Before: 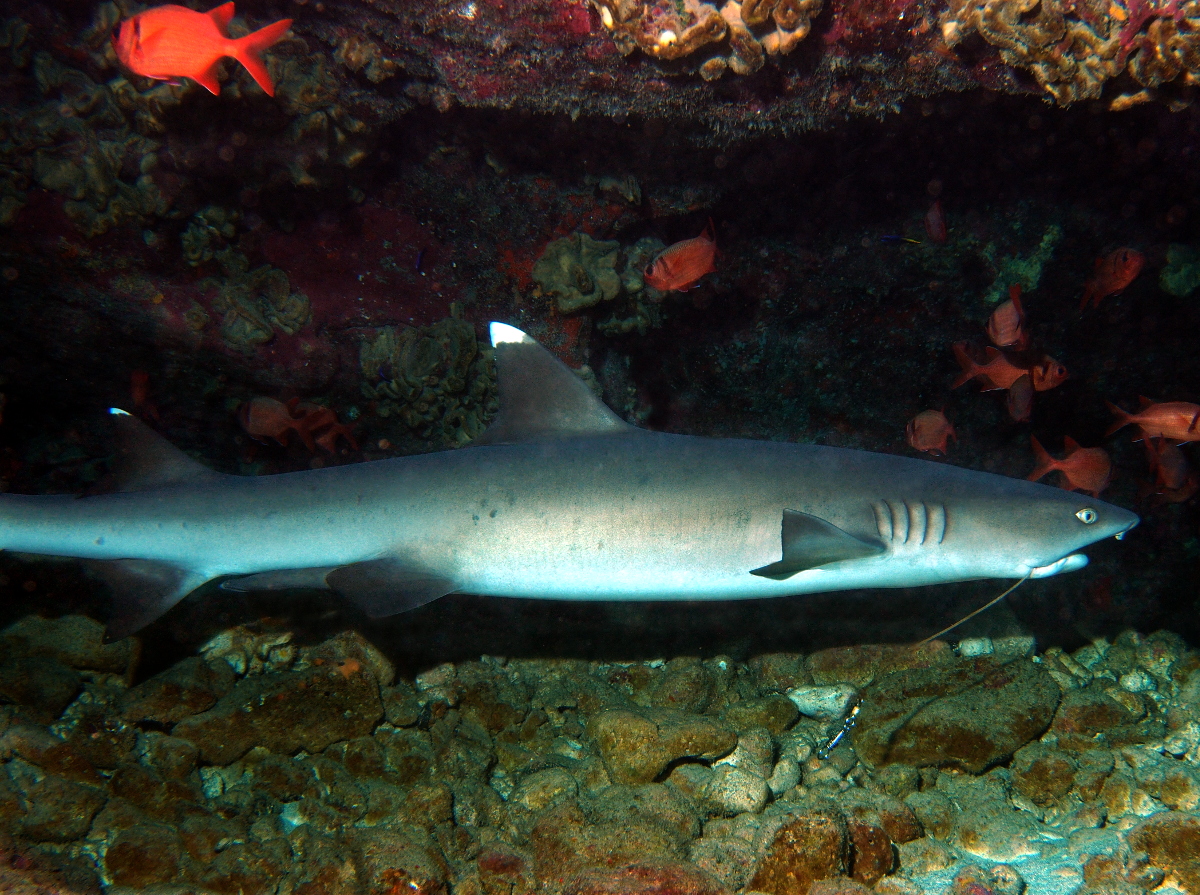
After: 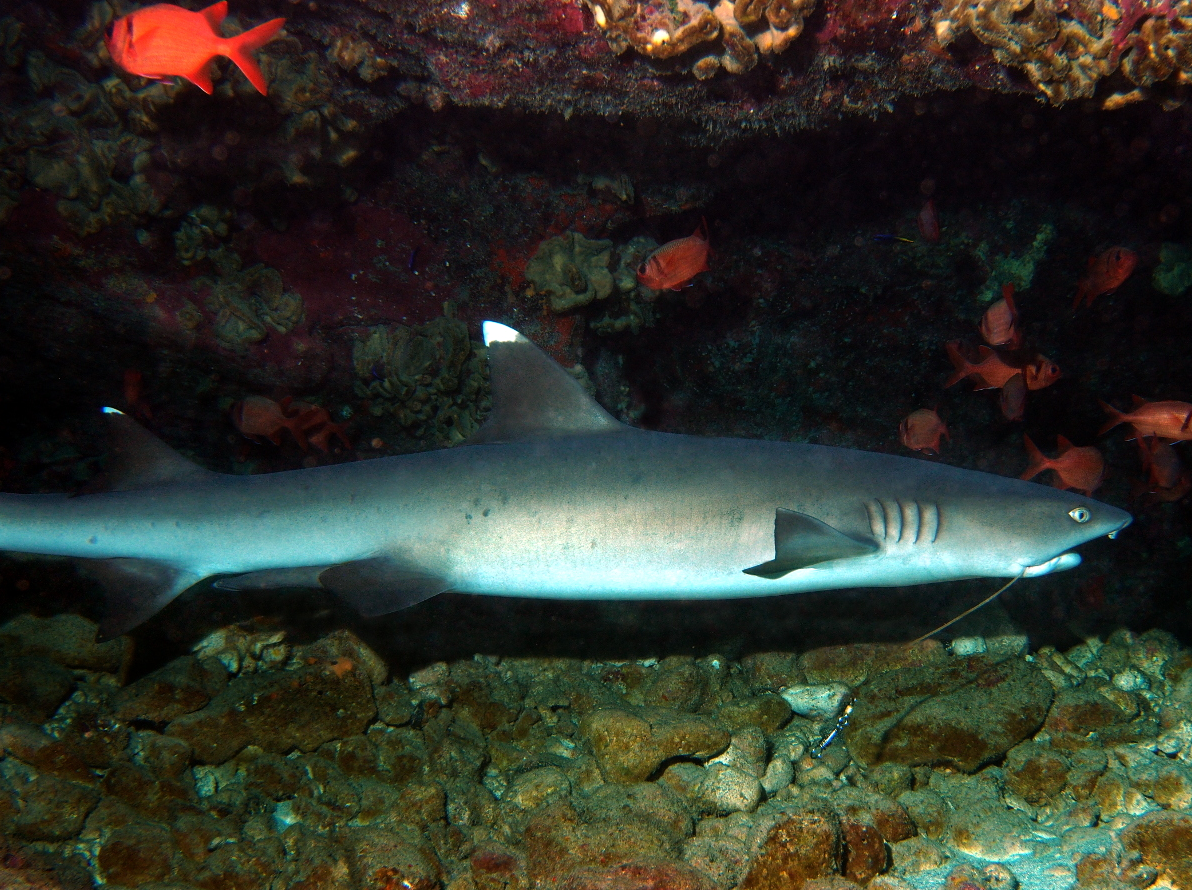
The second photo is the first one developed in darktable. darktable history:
tone equalizer: on, module defaults
crop and rotate: left 0.614%, top 0.179%, bottom 0.309%
